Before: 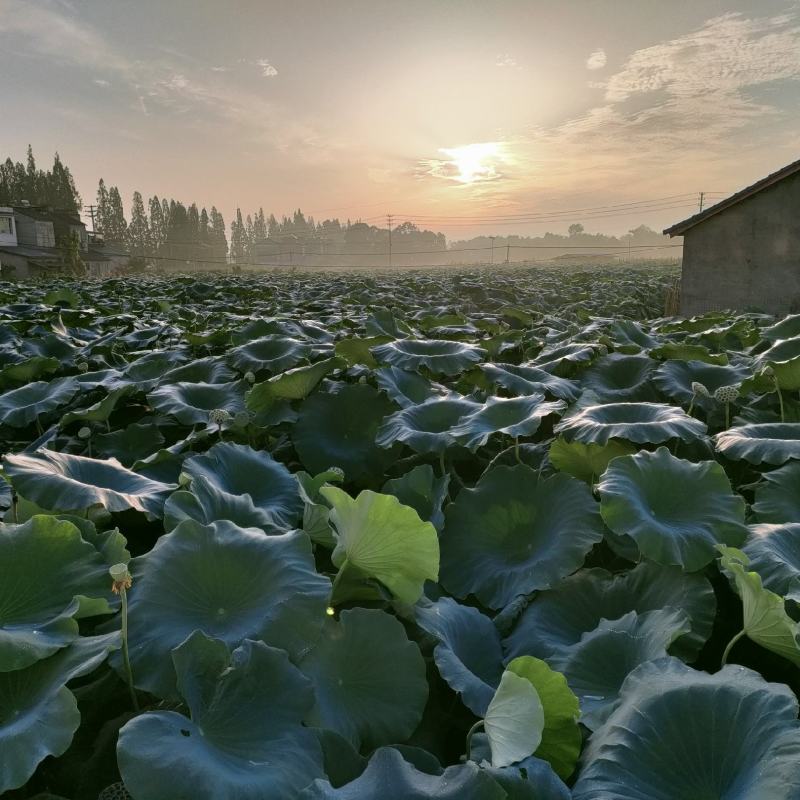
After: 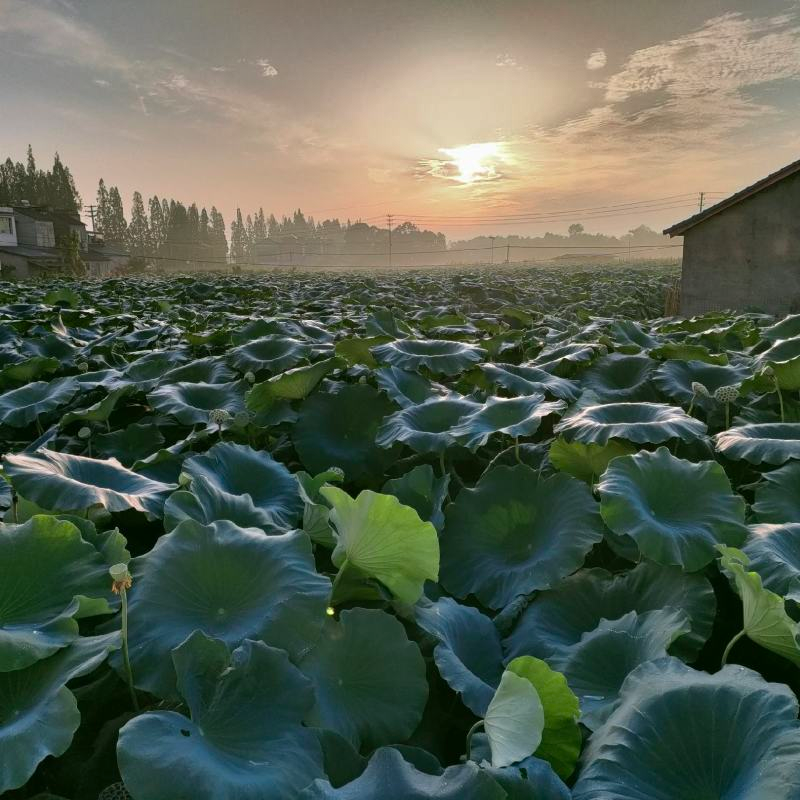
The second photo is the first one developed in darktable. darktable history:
shadows and highlights: shadows 21.05, highlights -82.33, highlights color adjustment 74.01%, soften with gaussian
